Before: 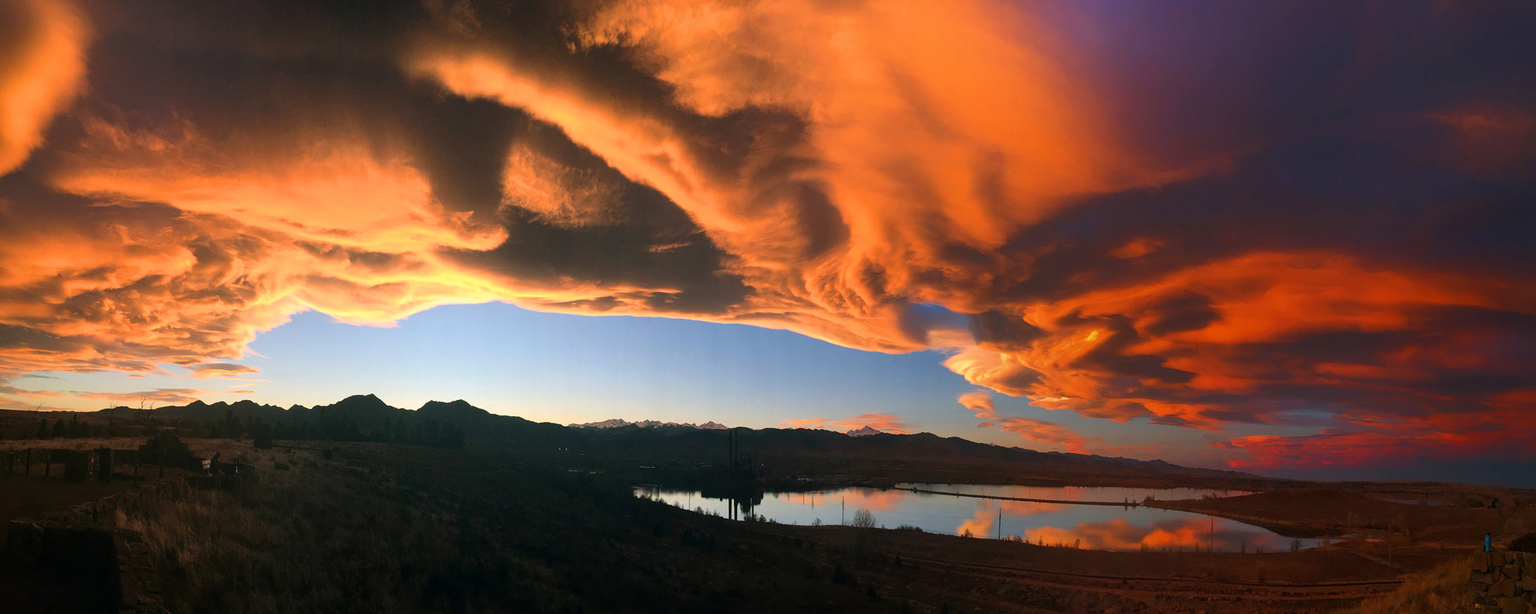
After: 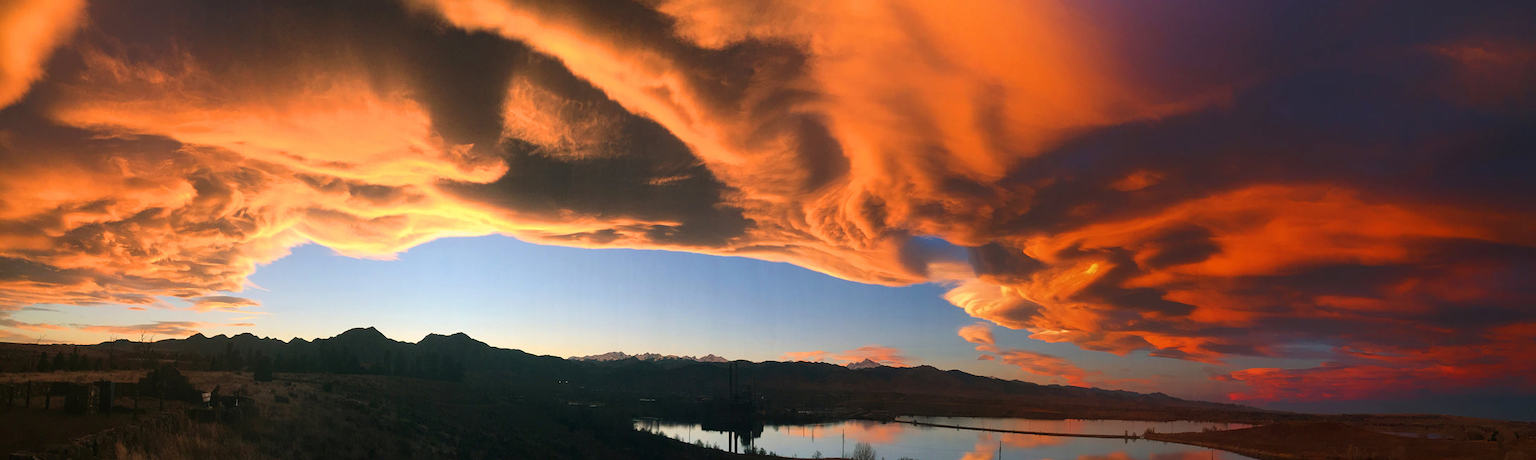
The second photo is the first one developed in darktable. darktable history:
crop: top 11.039%, bottom 13.894%
